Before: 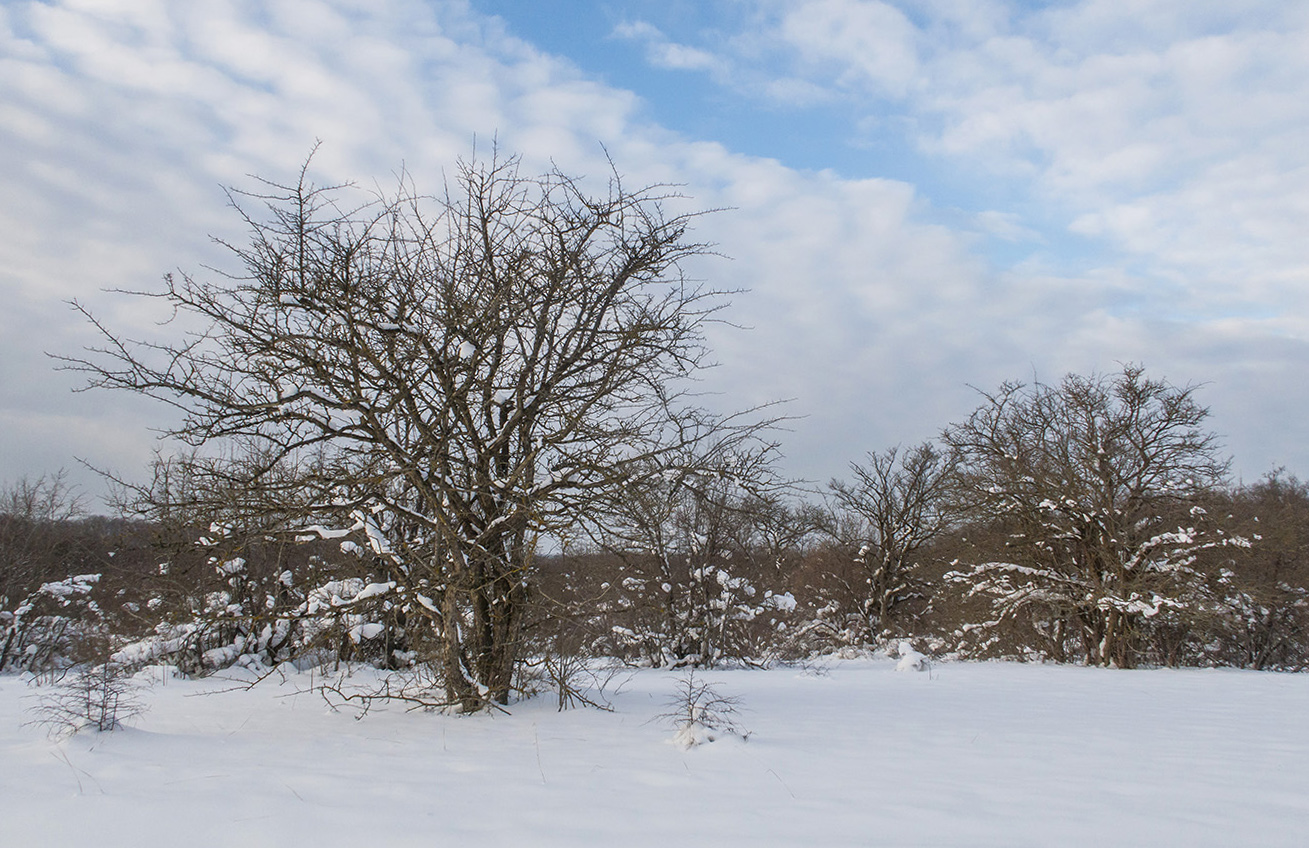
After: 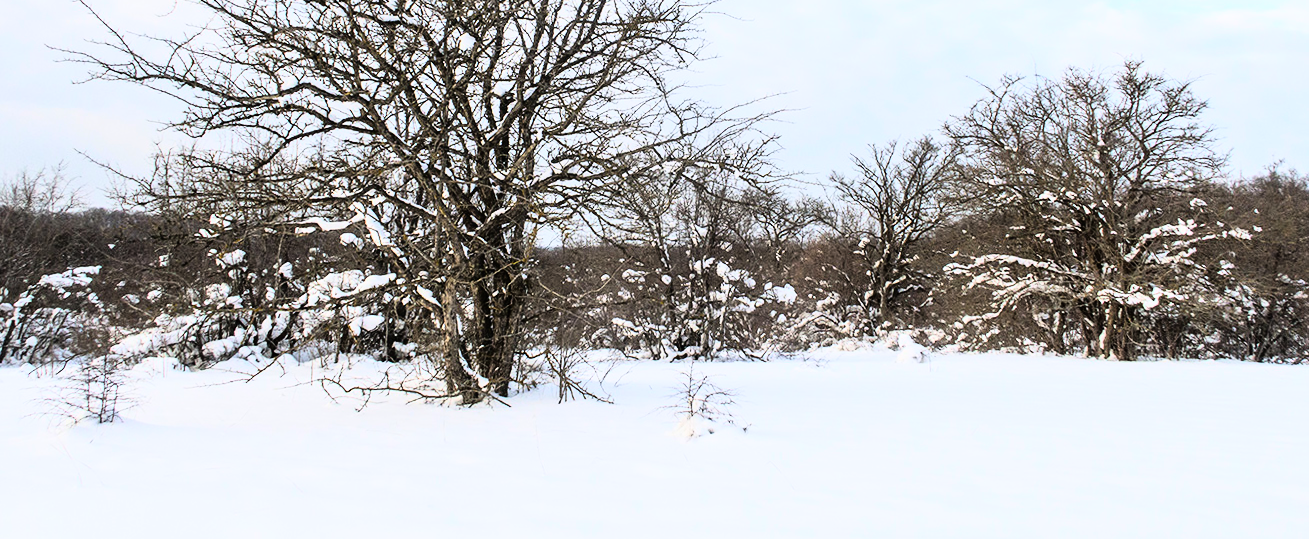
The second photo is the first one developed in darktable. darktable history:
rgb curve: curves: ch0 [(0, 0) (0.21, 0.15) (0.24, 0.21) (0.5, 0.75) (0.75, 0.96) (0.89, 0.99) (1, 1)]; ch1 [(0, 0.02) (0.21, 0.13) (0.25, 0.2) (0.5, 0.67) (0.75, 0.9) (0.89, 0.97) (1, 1)]; ch2 [(0, 0.02) (0.21, 0.13) (0.25, 0.2) (0.5, 0.67) (0.75, 0.9) (0.89, 0.97) (1, 1)], compensate middle gray true
crop and rotate: top 36.435%
